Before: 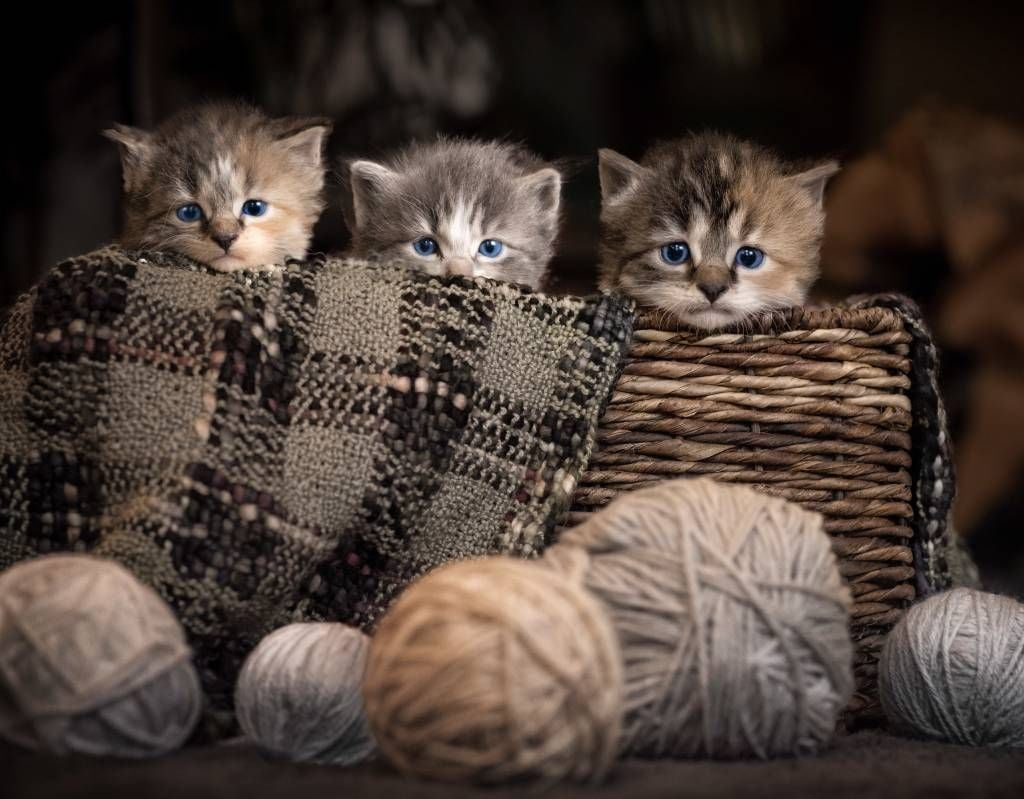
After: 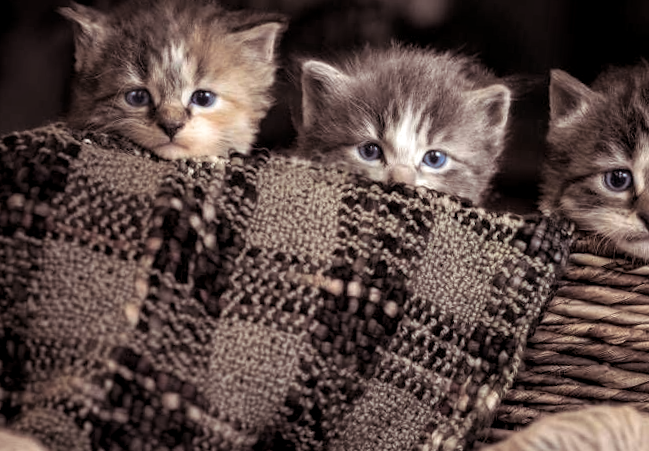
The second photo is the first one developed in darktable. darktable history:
split-toning: shadows › saturation 0.24, highlights › hue 54°, highlights › saturation 0.24
crop and rotate: angle -4.99°, left 2.122%, top 6.945%, right 27.566%, bottom 30.519%
local contrast: detail 130%
